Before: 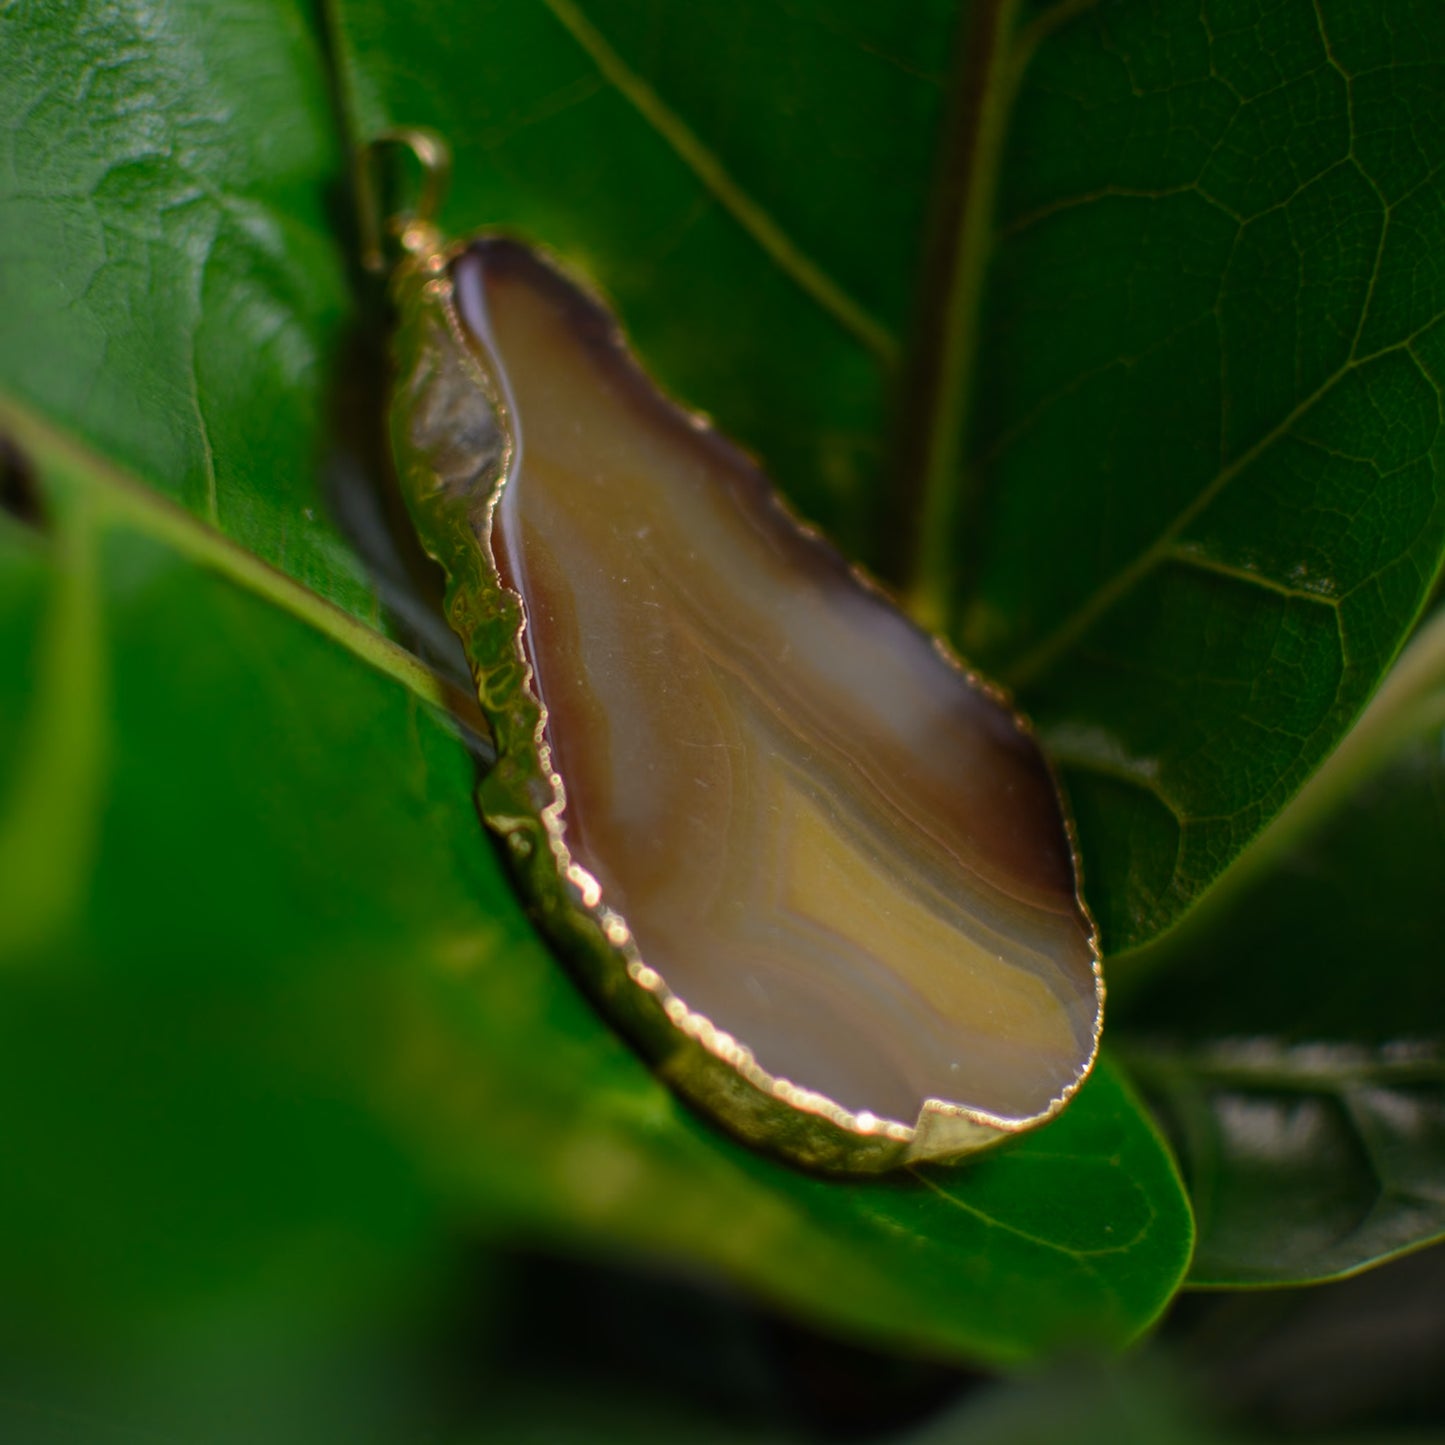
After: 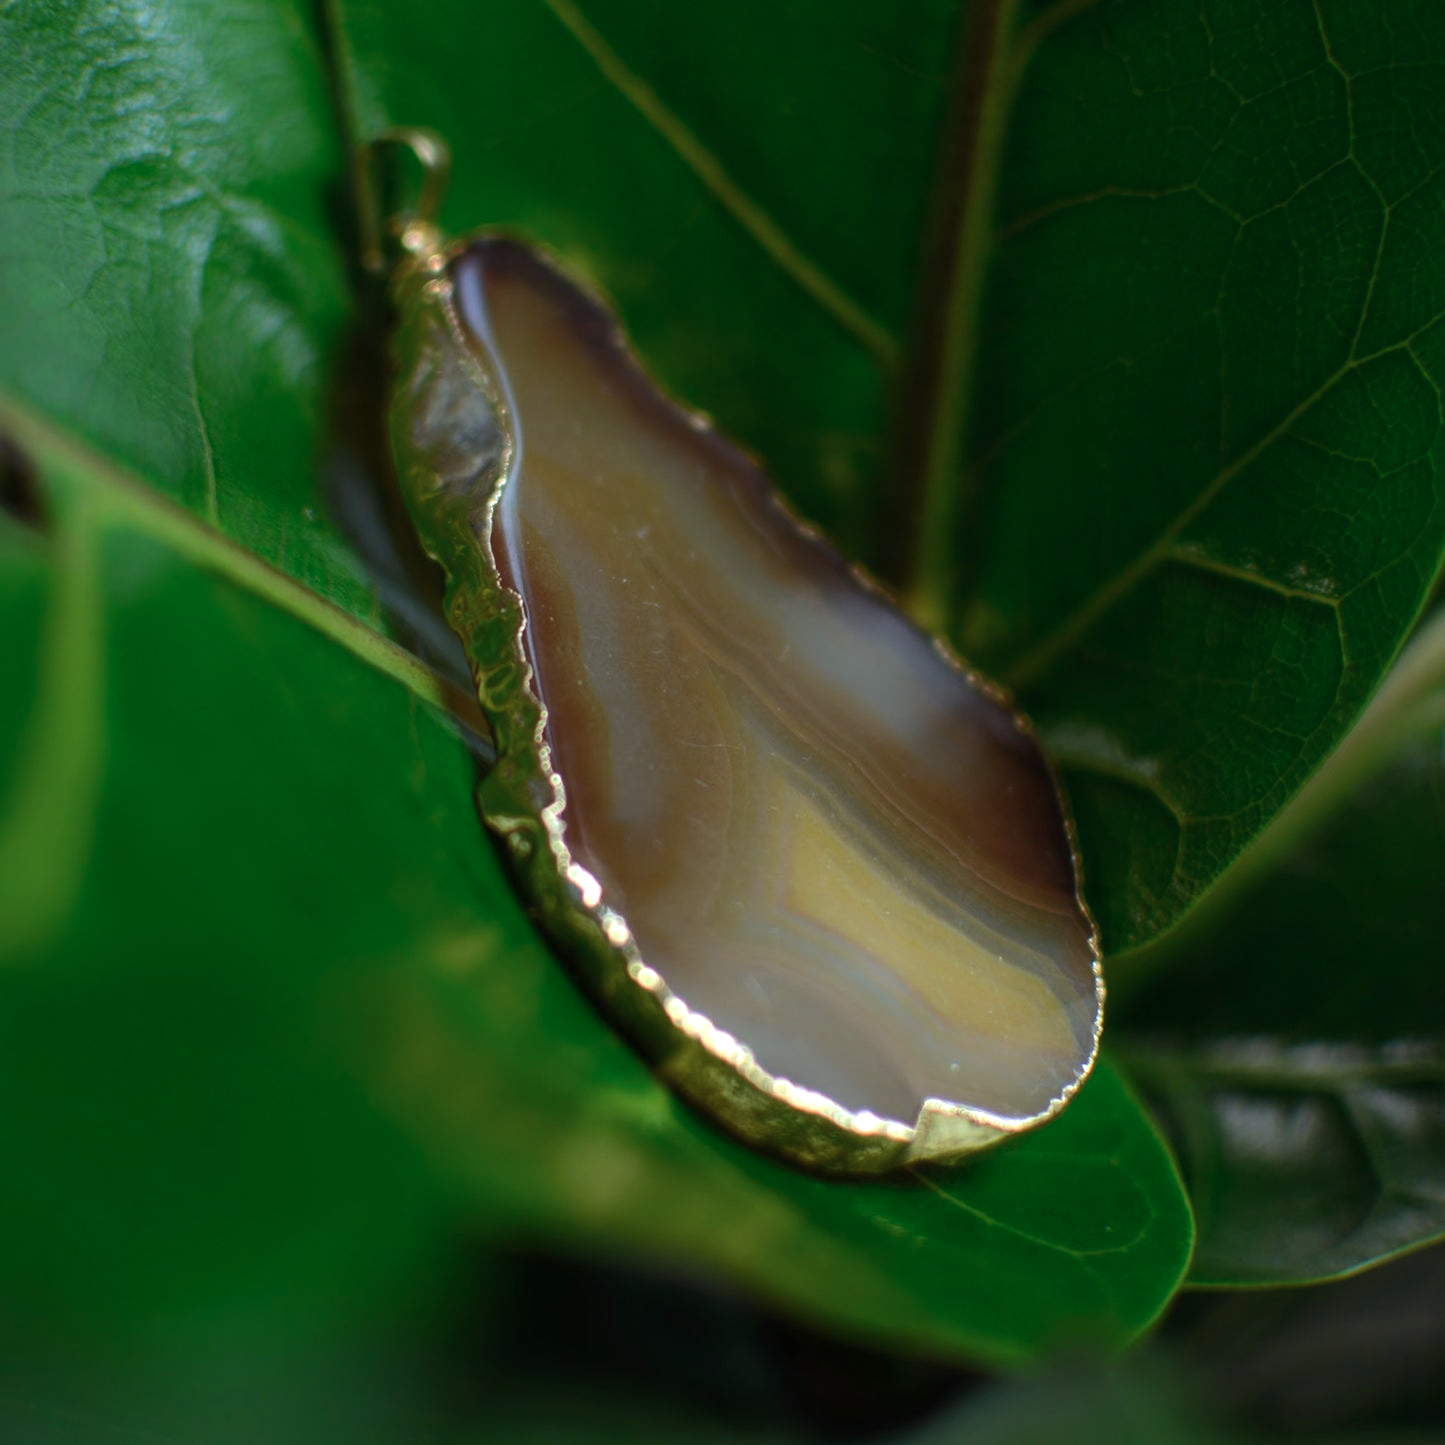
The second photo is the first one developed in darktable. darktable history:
color correction: highlights a* -11.71, highlights b* -15.58
haze removal: strength -0.1, adaptive false
tone equalizer: -8 EV 0.001 EV, -7 EV -0.002 EV, -6 EV 0.002 EV, -5 EV -0.03 EV, -4 EV -0.116 EV, -3 EV -0.169 EV, -2 EV 0.24 EV, -1 EV 0.702 EV, +0 EV 0.493 EV
